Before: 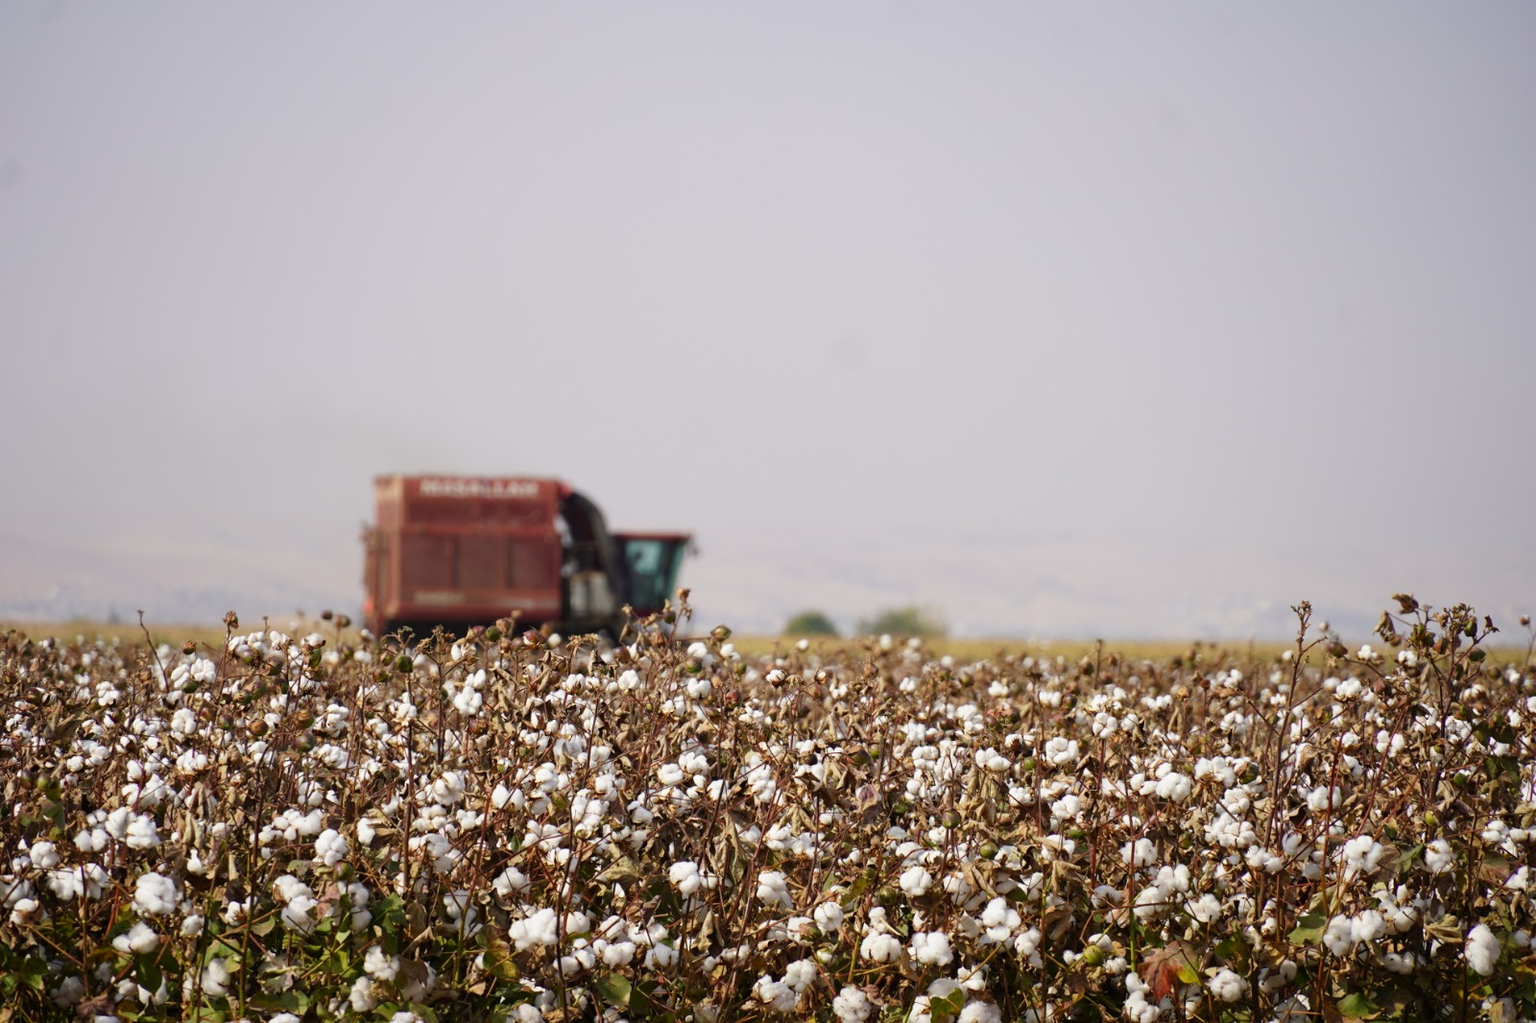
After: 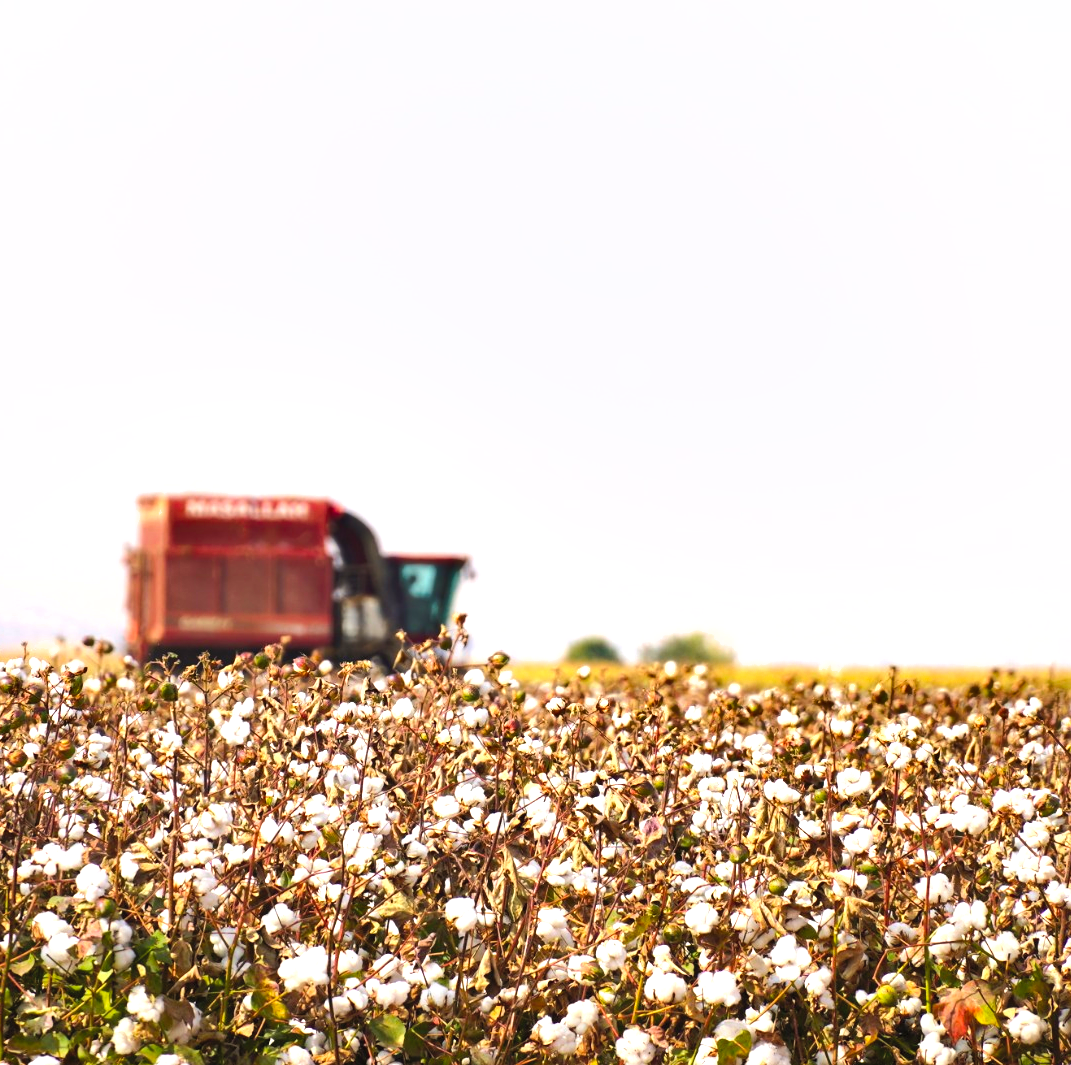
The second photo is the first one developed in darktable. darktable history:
tone equalizer: -8 EV -0.389 EV, -7 EV -0.394 EV, -6 EV -0.303 EV, -5 EV -0.207 EV, -3 EV 0.251 EV, -2 EV 0.307 EV, -1 EV 0.391 EV, +0 EV 0.39 EV, edges refinement/feathering 500, mask exposure compensation -1.57 EV, preserve details no
crop and rotate: left 15.754%, right 17.27%
exposure: black level correction 0, exposure 0.7 EV, compensate exposure bias true, compensate highlight preservation false
base curve: exposure shift 0.01, preserve colors none
contrast brightness saturation: contrast 0.069, brightness 0.173, saturation 0.42
shadows and highlights: low approximation 0.01, soften with gaussian
